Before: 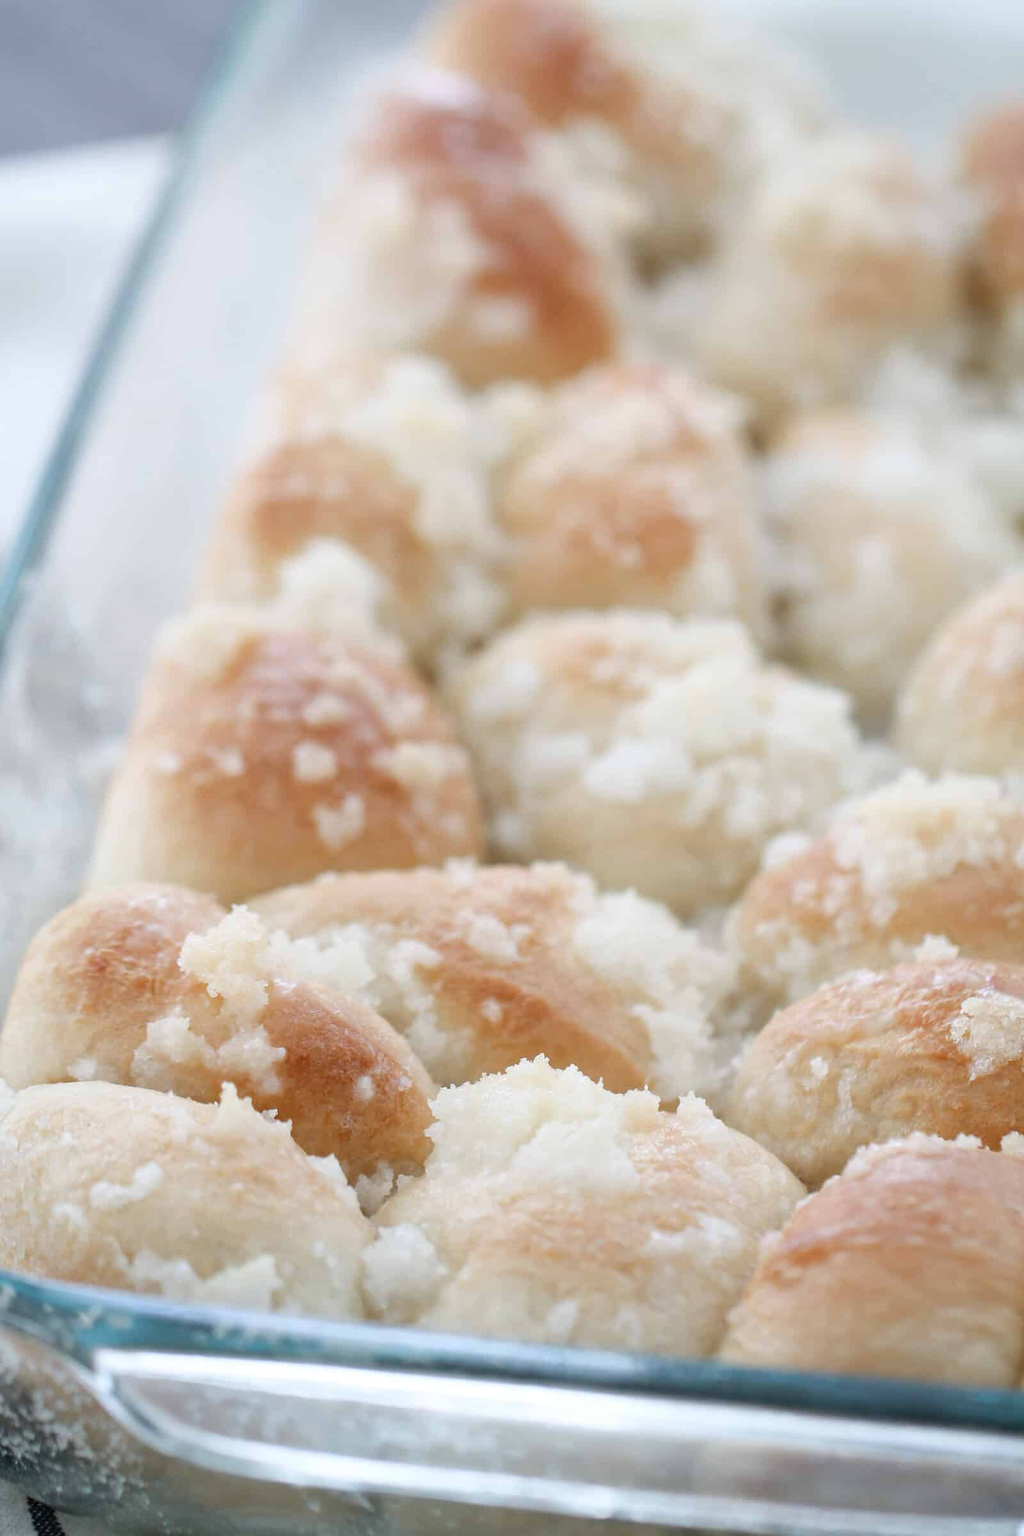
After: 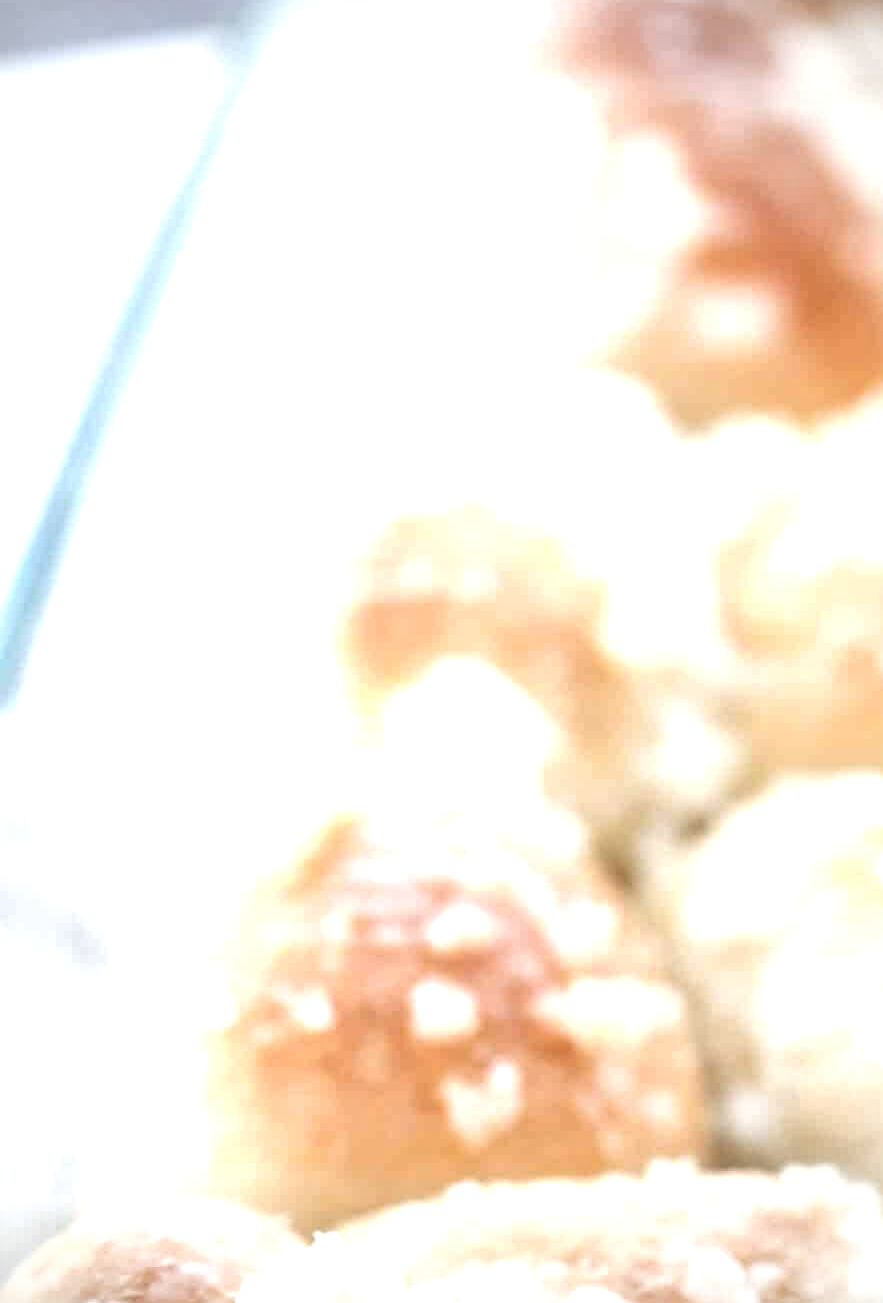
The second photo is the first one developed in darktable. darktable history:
shadows and highlights: shadows 13.69, white point adjustment 1.32, highlights -0.535, soften with gaussian
vignetting: unbound false
local contrast: on, module defaults
crop and rotate: left 3.049%, top 7.545%, right 41.704%, bottom 38.14%
exposure: black level correction 0.001, exposure 1.045 EV, compensate highlight preservation false
